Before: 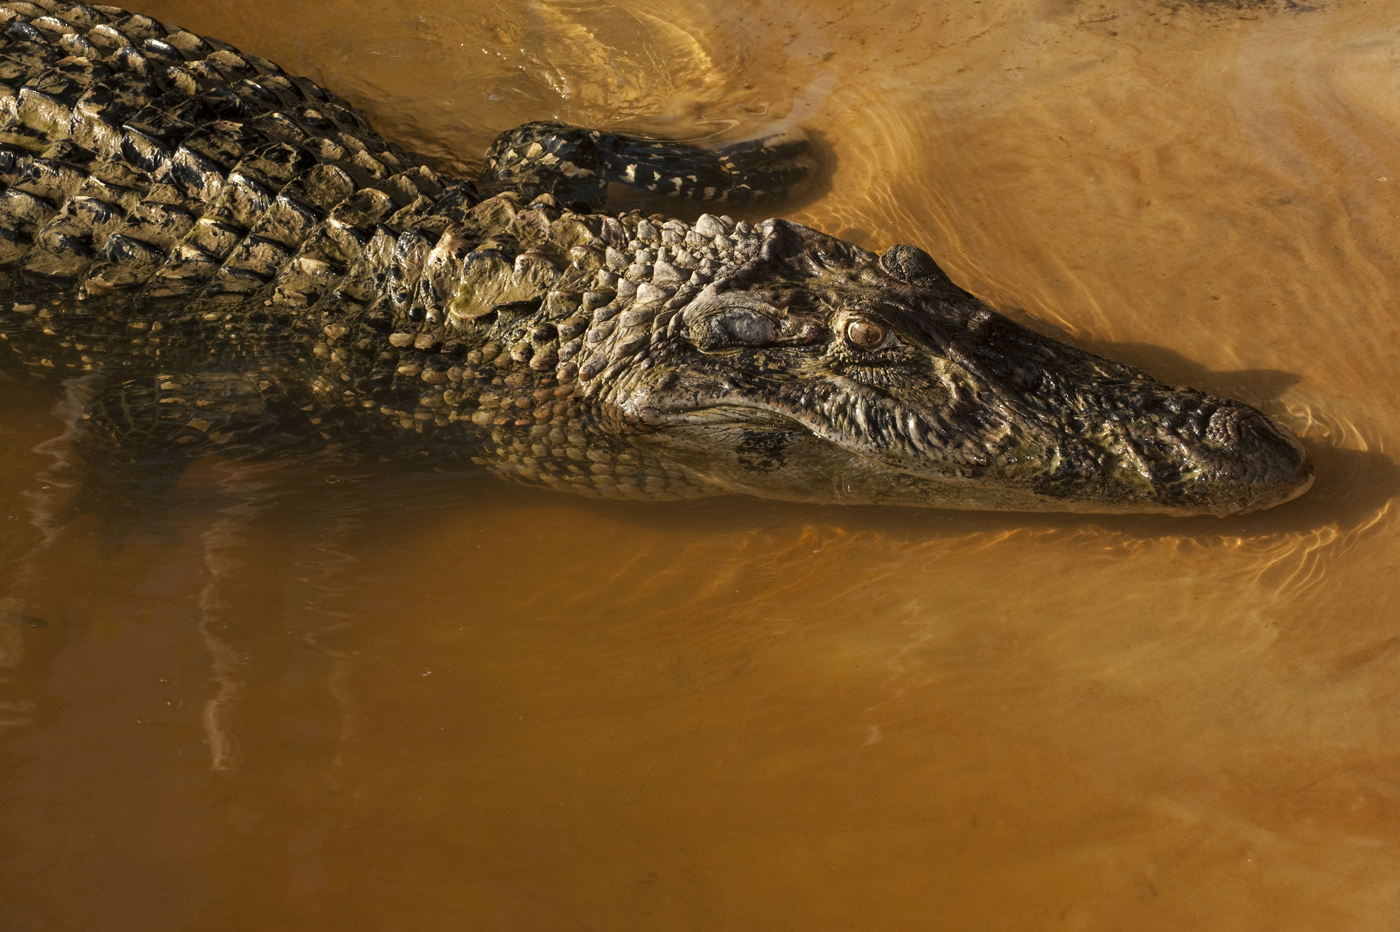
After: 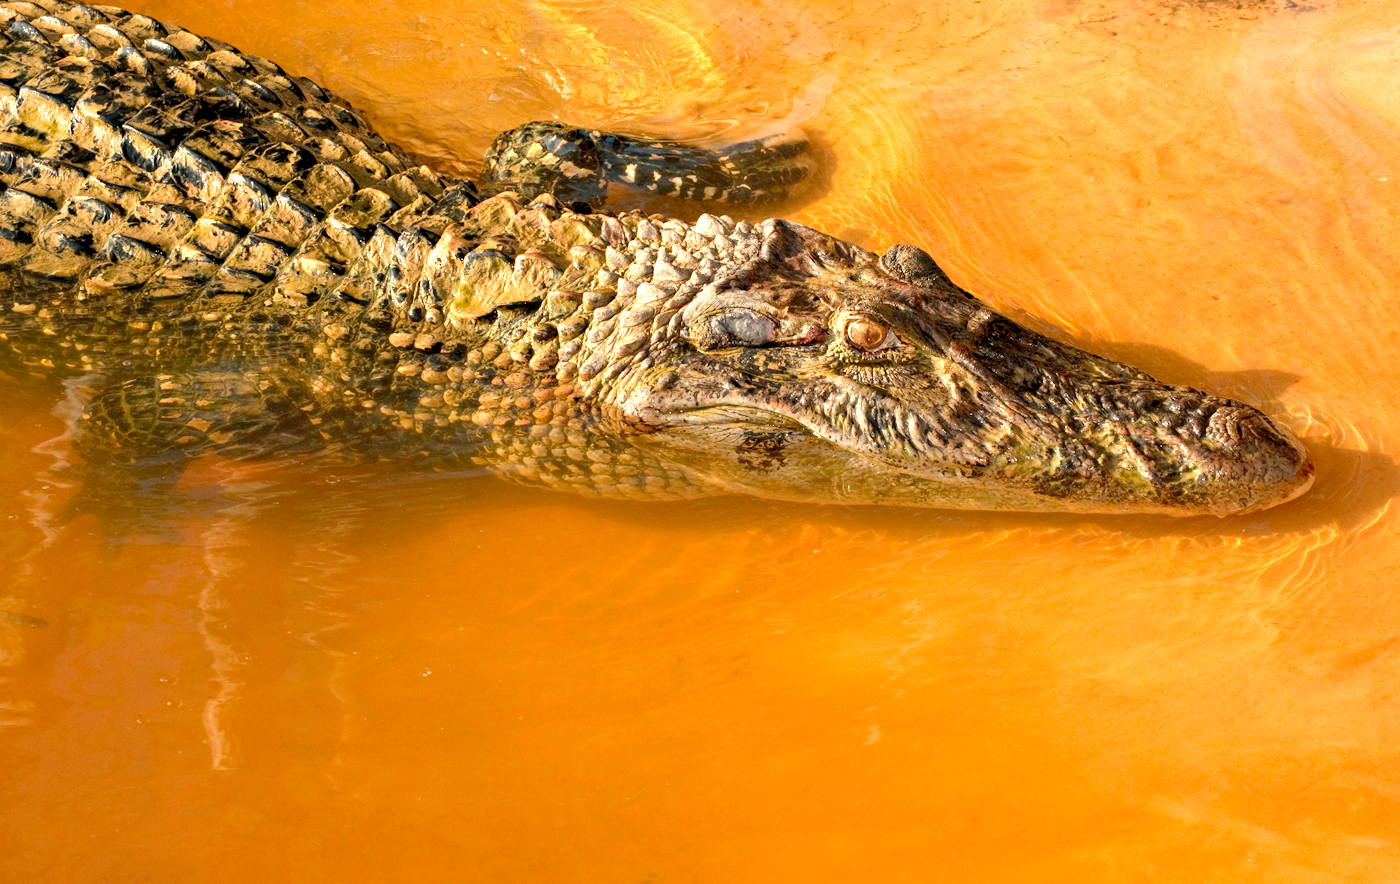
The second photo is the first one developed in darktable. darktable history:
crop and rotate: top 0.011%, bottom 5.048%
base curve: curves: ch0 [(0, 0) (0.74, 0.67) (1, 1)], preserve colors none
haze removal: compatibility mode true, adaptive false
levels: levels [0.008, 0.318, 0.836]
exposure: black level correction 0.001, exposure 0.5 EV, compensate highlight preservation false
